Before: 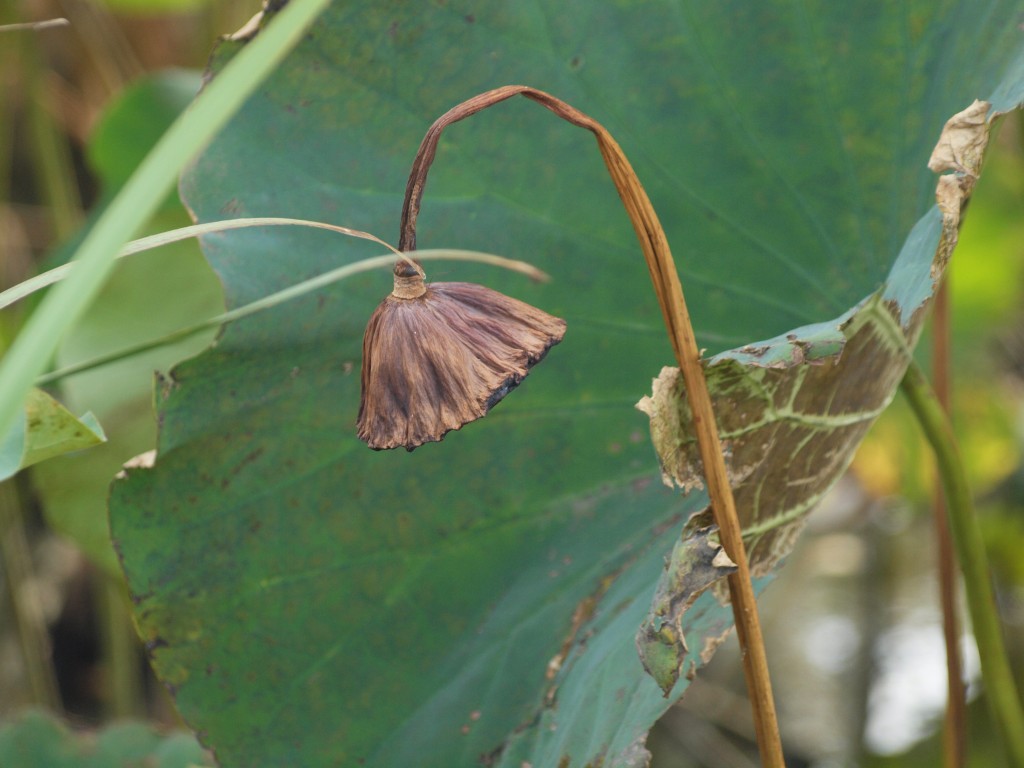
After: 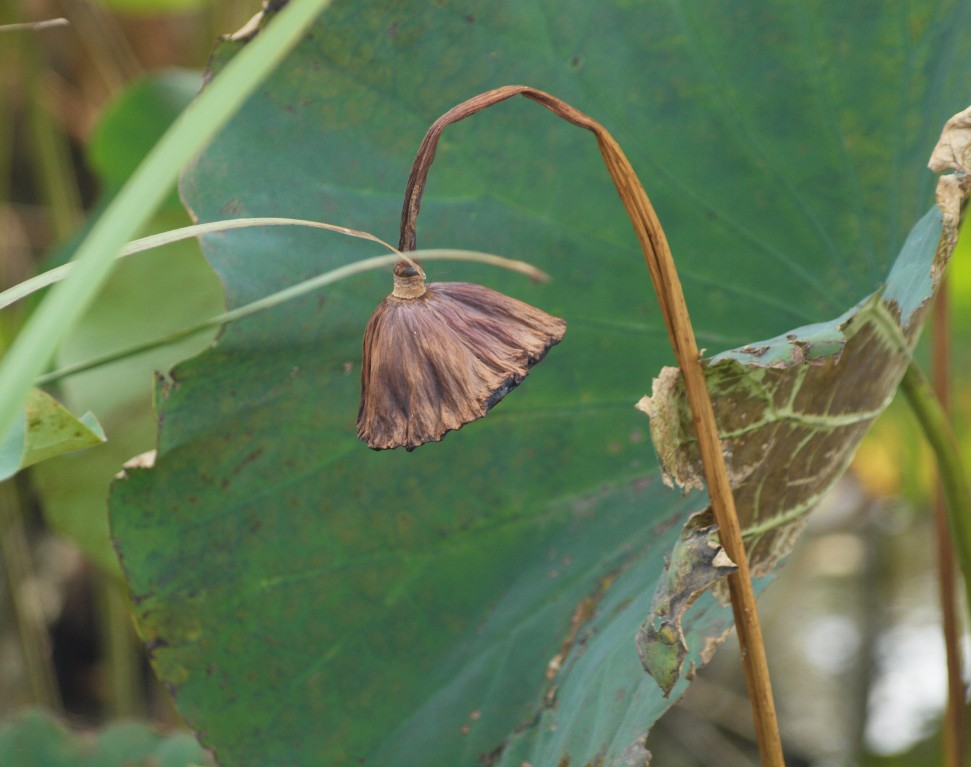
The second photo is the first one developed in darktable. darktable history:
tone equalizer: on, module defaults
crop and rotate: right 5.167%
